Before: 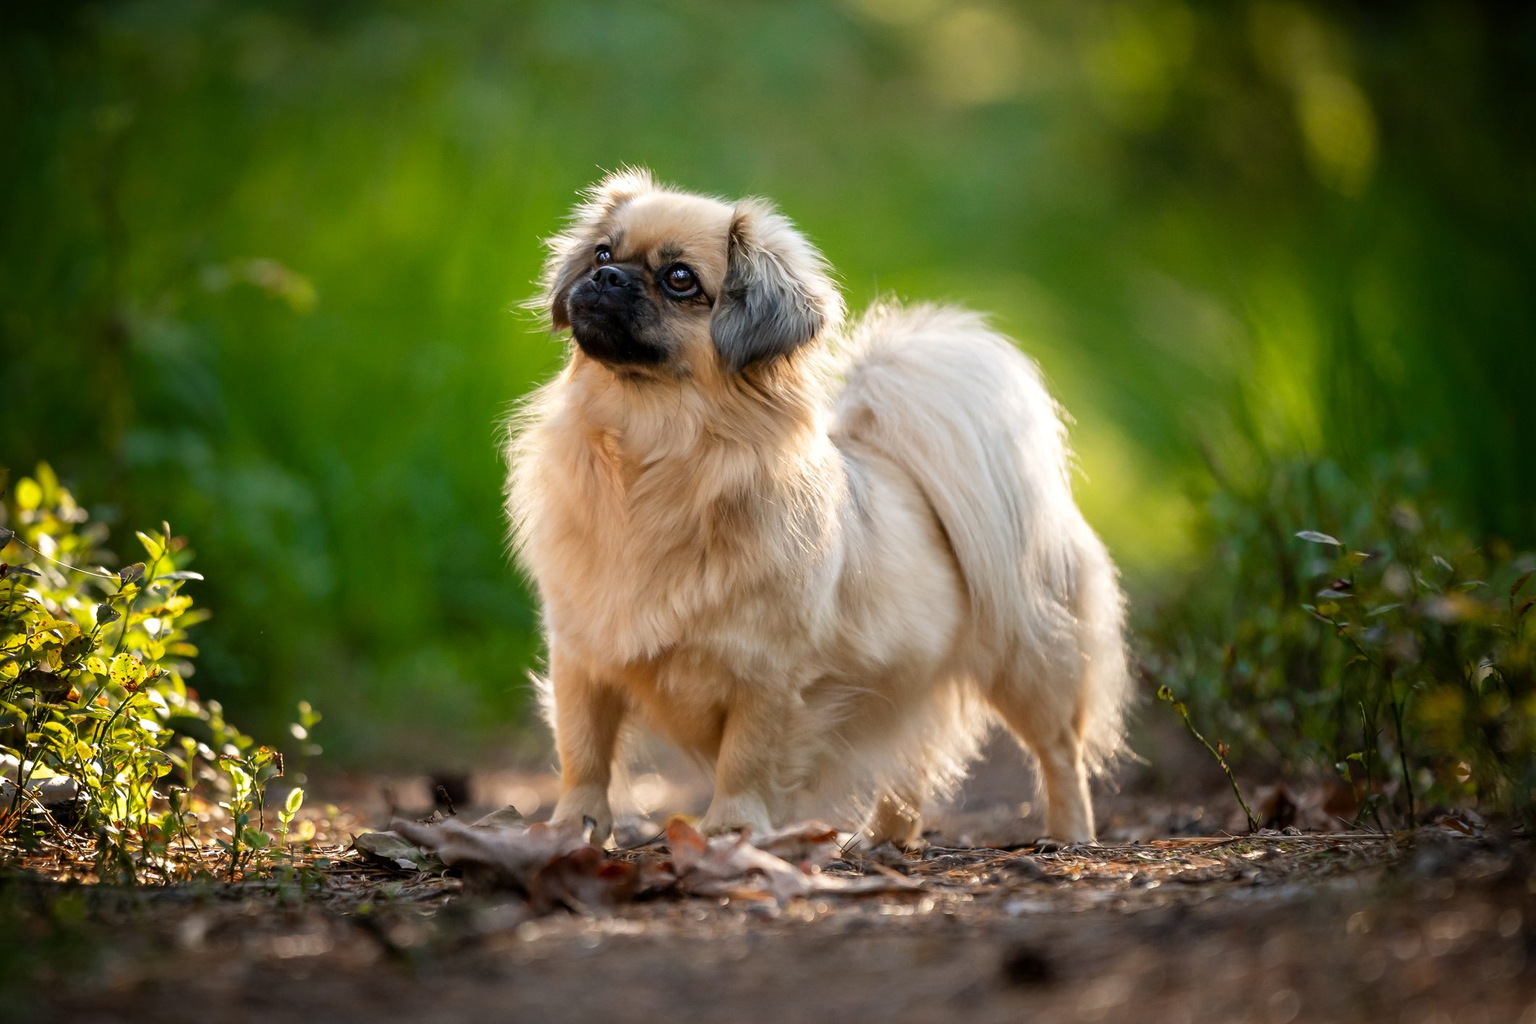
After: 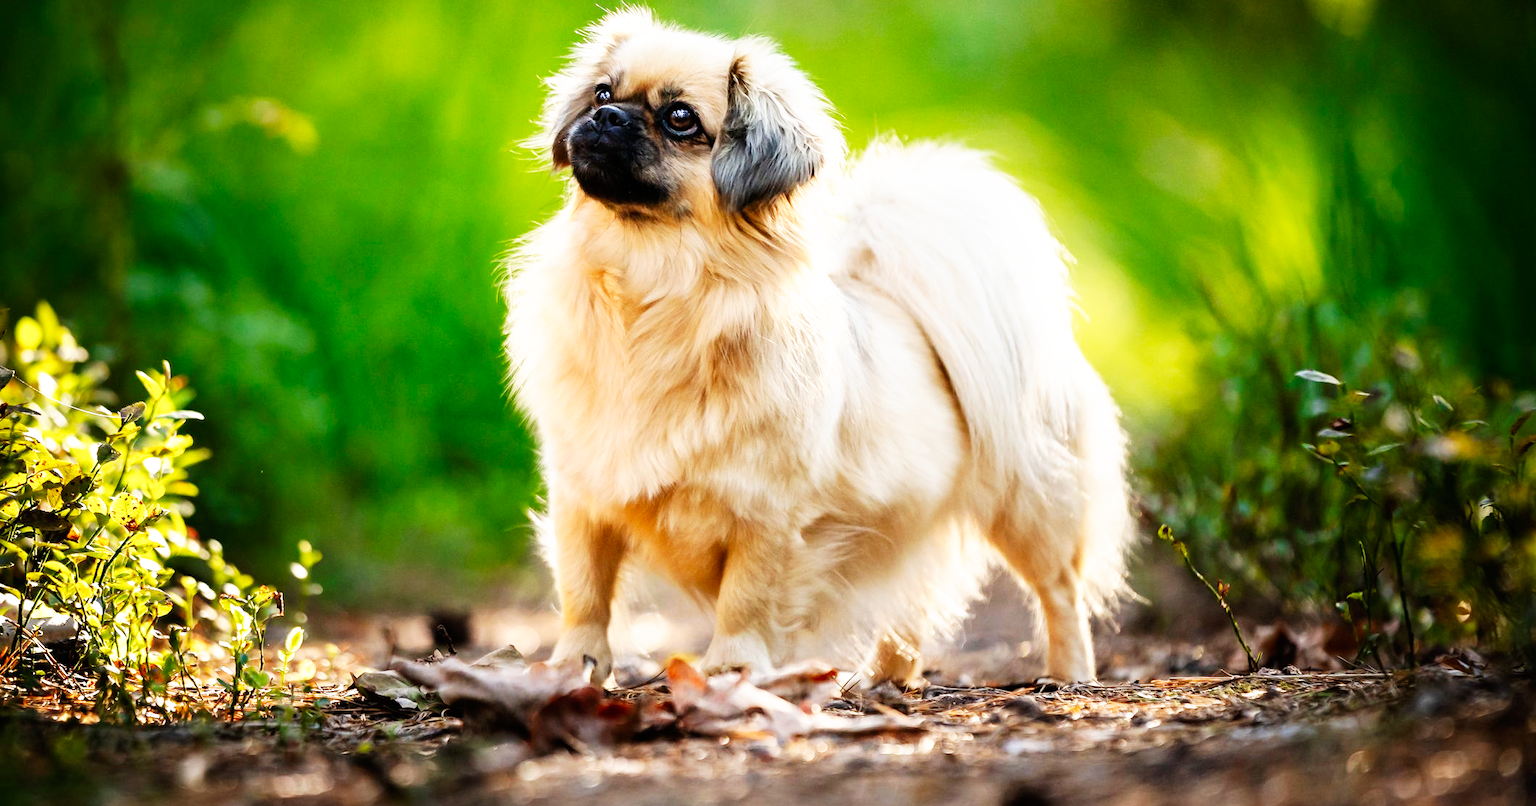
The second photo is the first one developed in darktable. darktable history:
base curve: curves: ch0 [(0, 0) (0.007, 0.004) (0.027, 0.03) (0.046, 0.07) (0.207, 0.54) (0.442, 0.872) (0.673, 0.972) (1, 1)], preserve colors none
crop and rotate: top 15.716%, bottom 5.467%
